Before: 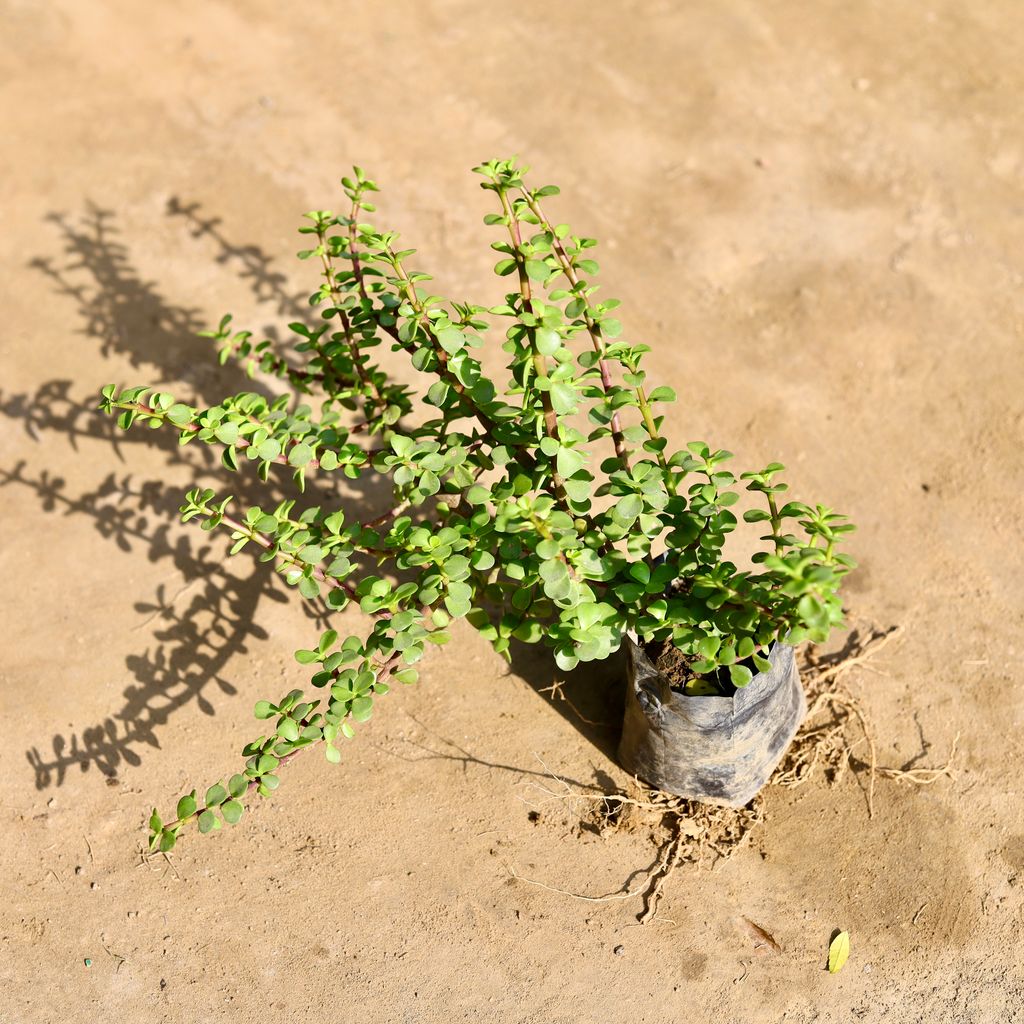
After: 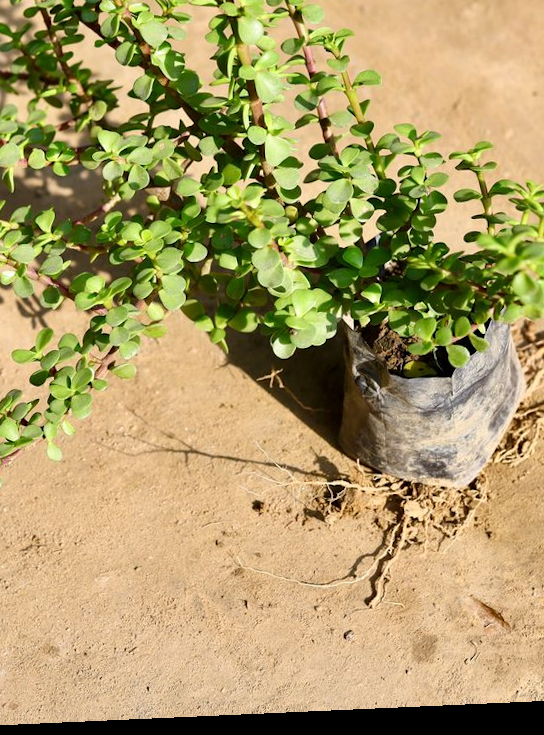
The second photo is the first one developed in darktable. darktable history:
rotate and perspective: rotation -2.56°, automatic cropping off
crop and rotate: left 29.237%, top 31.152%, right 19.807%
